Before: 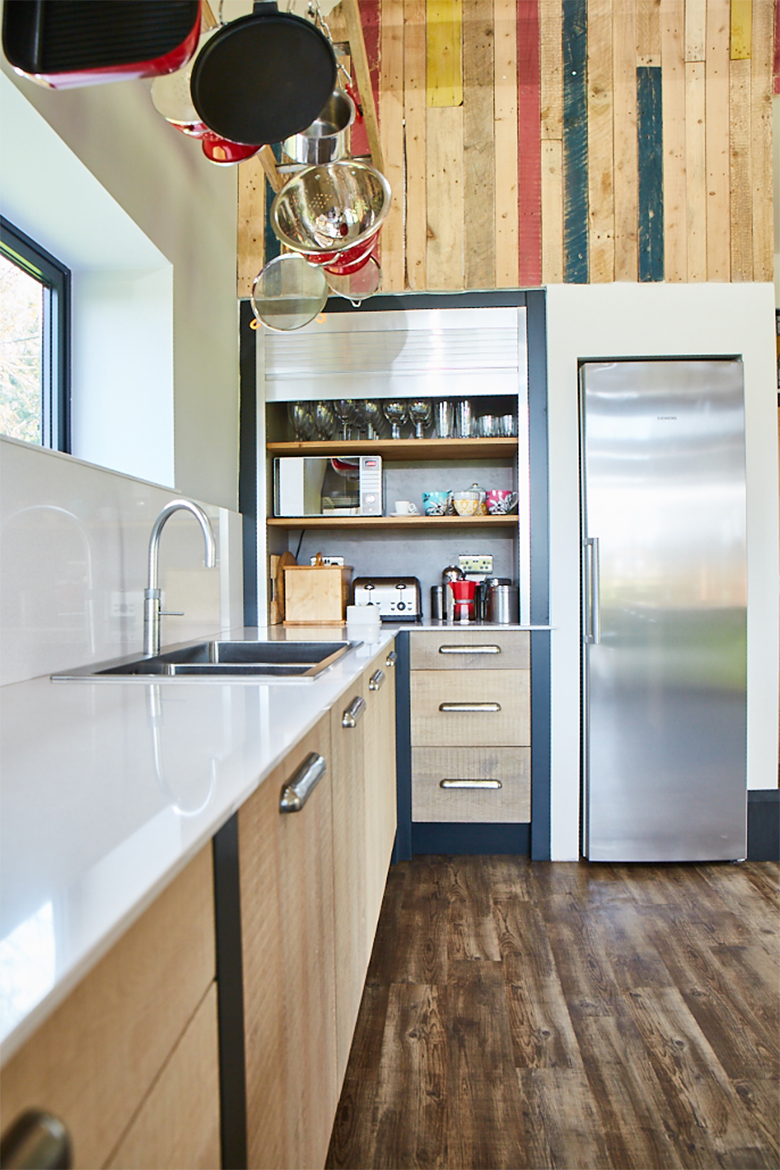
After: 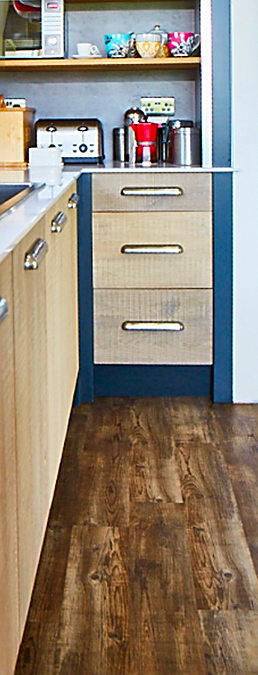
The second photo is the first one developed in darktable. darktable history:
crop: left 40.878%, top 39.176%, right 25.993%, bottom 3.081%
shadows and highlights: shadows -88.03, highlights -35.45, shadows color adjustment 99.15%, highlights color adjustment 0%, soften with gaussian
sharpen: on, module defaults
contrast brightness saturation: saturation 0.5
